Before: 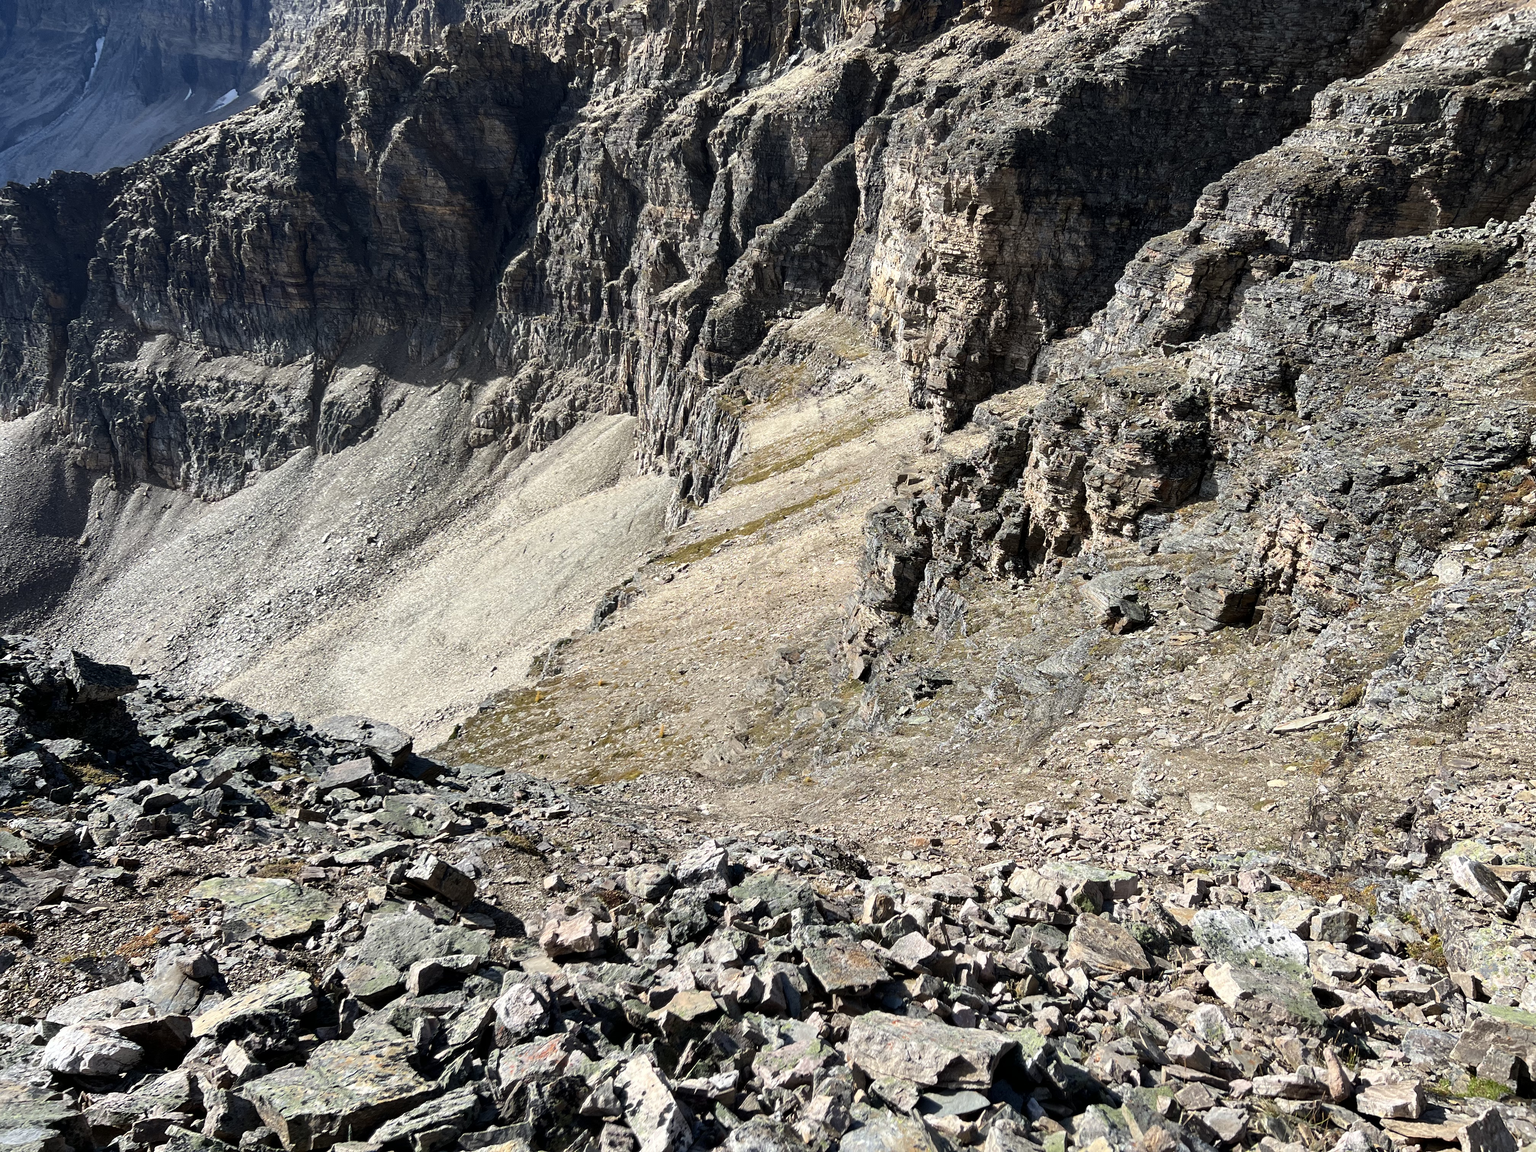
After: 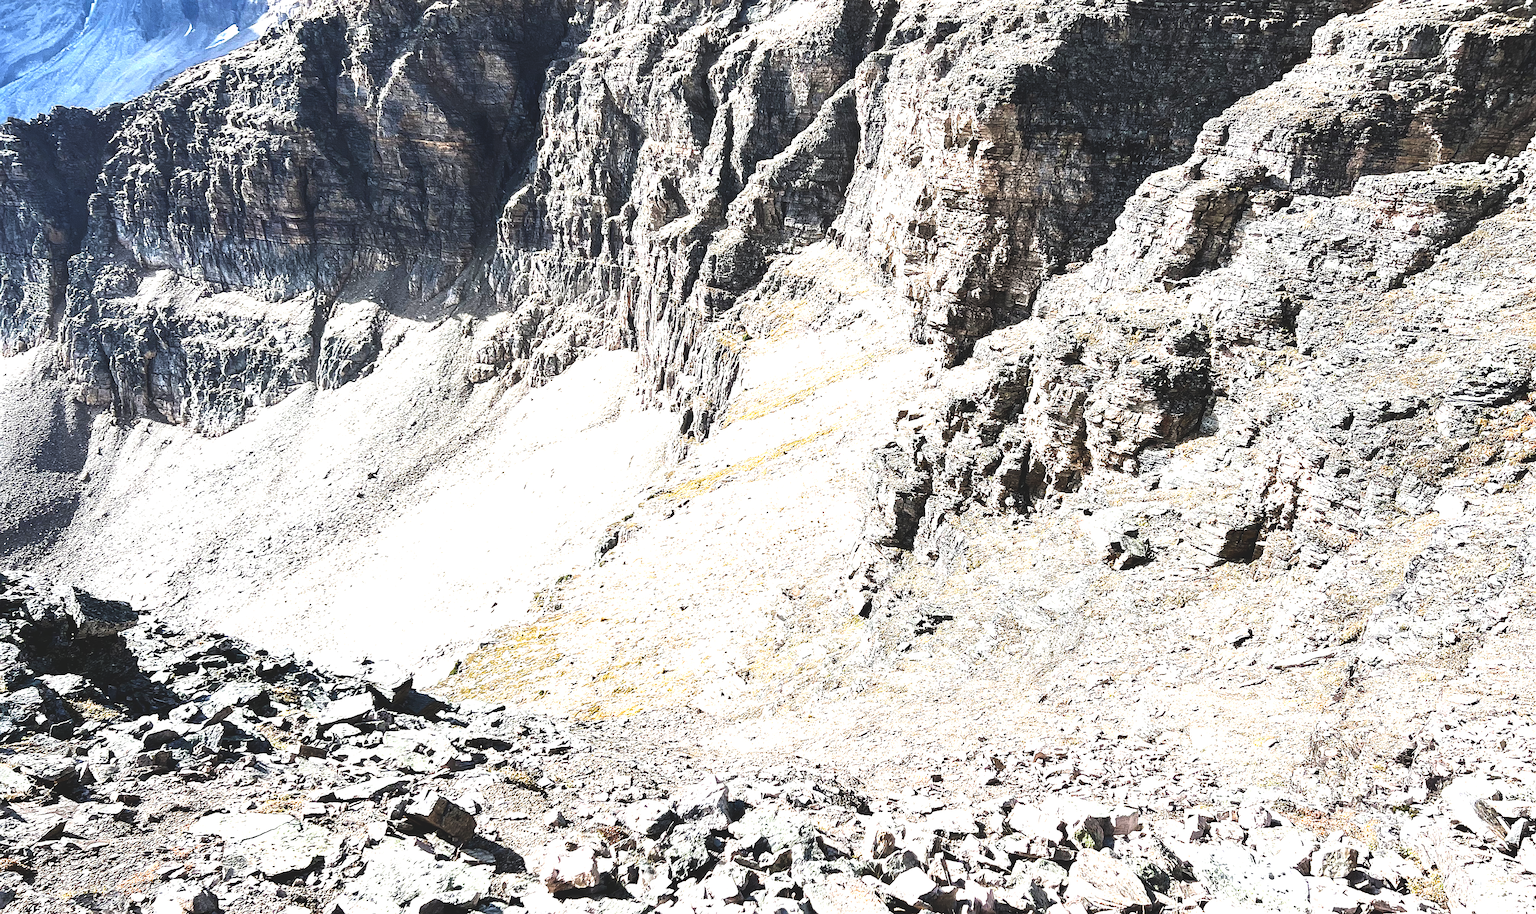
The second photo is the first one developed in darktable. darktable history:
tone equalizer: -8 EV -0.417 EV, -7 EV -0.389 EV, -6 EV -0.333 EV, -5 EV -0.222 EV, -3 EV 0.222 EV, -2 EV 0.333 EV, -1 EV 0.389 EV, +0 EV 0.417 EV, edges refinement/feathering 500, mask exposure compensation -1.57 EV, preserve details no
crop and rotate: top 5.667%, bottom 14.937%
exposure: black level correction -0.023, exposure 1.397 EV, compensate highlight preservation false
sharpen: on, module defaults
filmic rgb: black relative exposure -8.2 EV, white relative exposure 2.2 EV, threshold 3 EV, hardness 7.11, latitude 85.74%, contrast 1.696, highlights saturation mix -4%, shadows ↔ highlights balance -2.69%, preserve chrominance no, color science v5 (2021), contrast in shadows safe, contrast in highlights safe, enable highlight reconstruction true
levels: mode automatic, black 0.023%, white 99.97%, levels [0.062, 0.494, 0.925]
